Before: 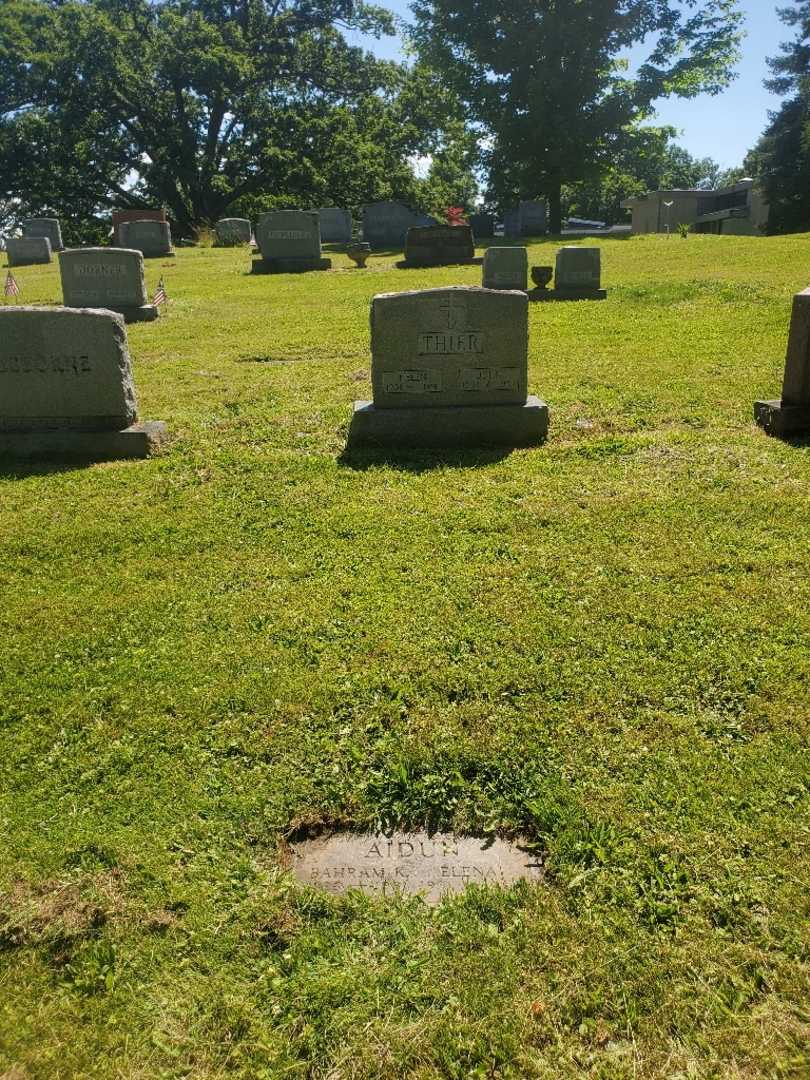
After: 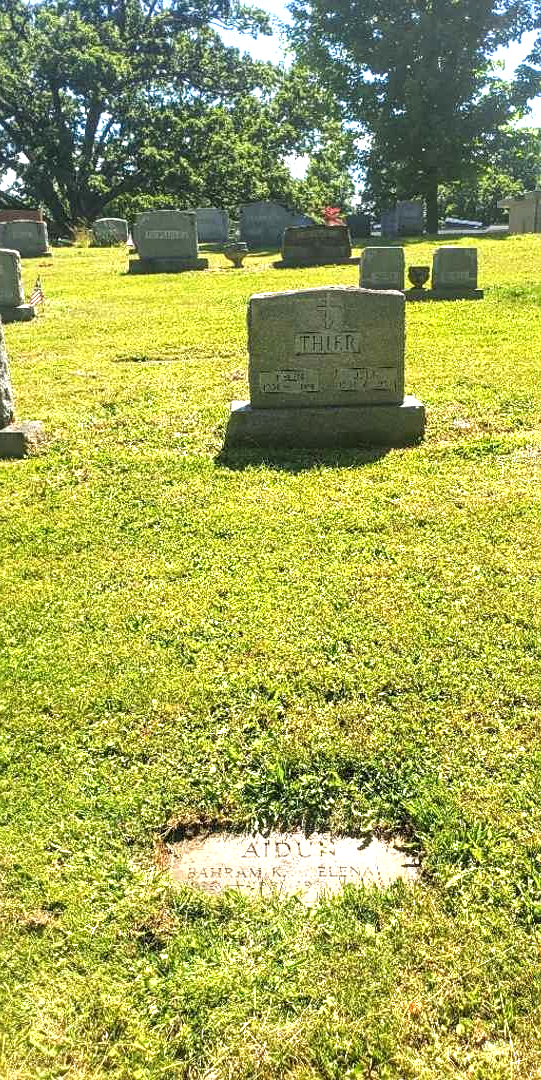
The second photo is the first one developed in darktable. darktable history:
crop and rotate: left 15.27%, right 17.937%
exposure: black level correction 0, exposure 1.2 EV, compensate exposure bias true, compensate highlight preservation false
local contrast: on, module defaults
sharpen: amount 0.209
